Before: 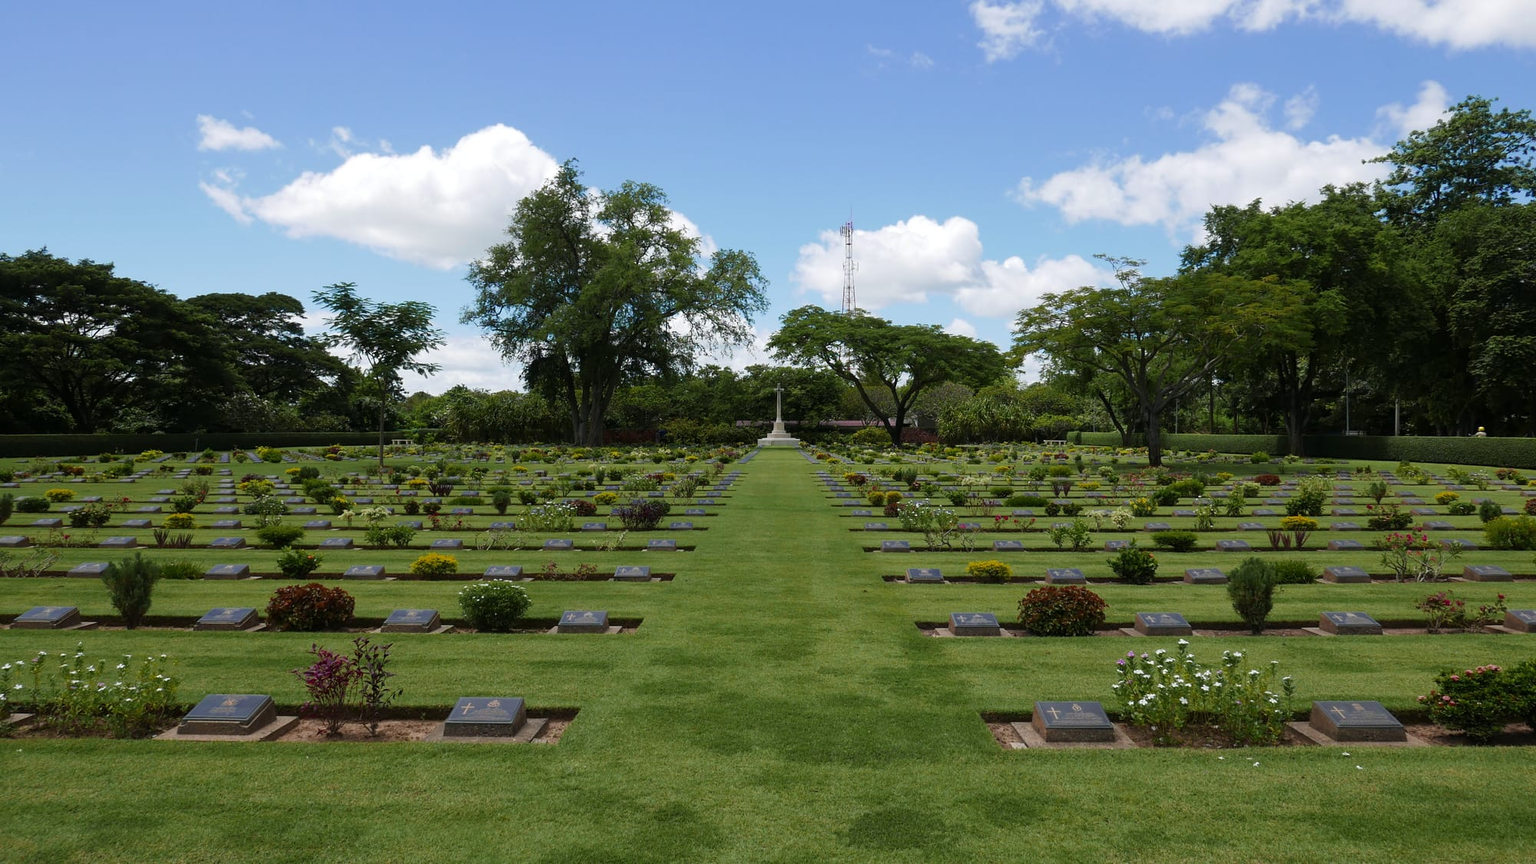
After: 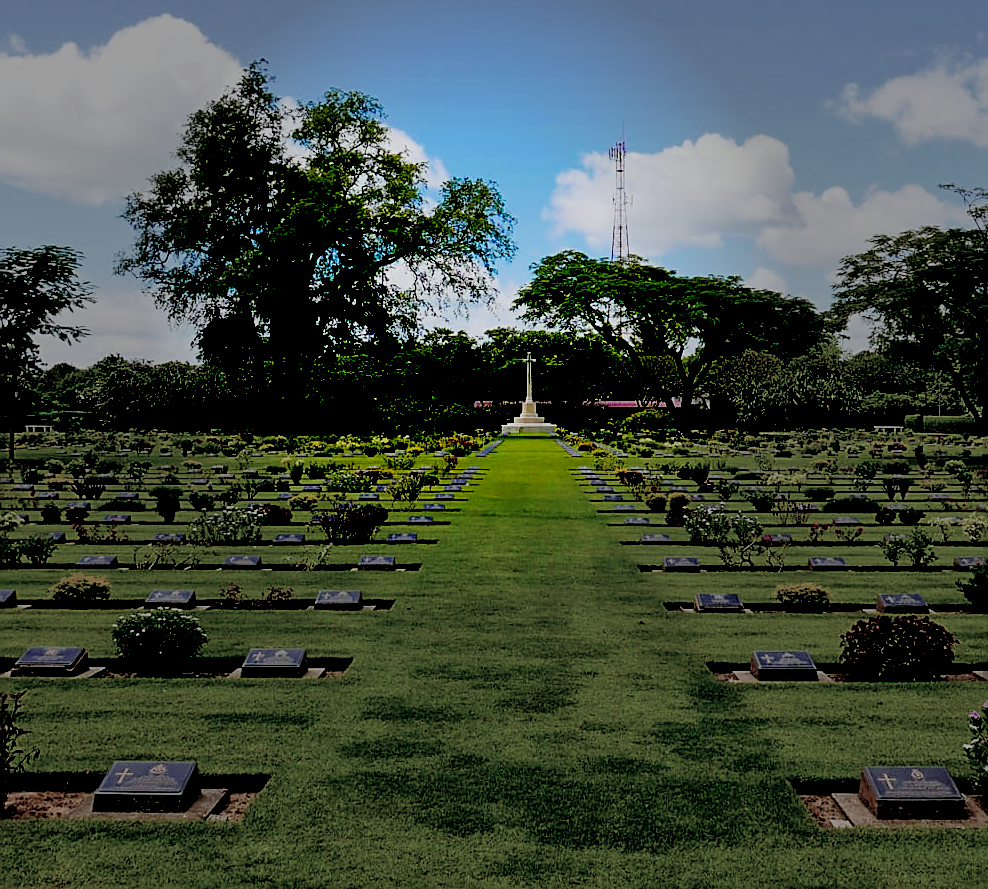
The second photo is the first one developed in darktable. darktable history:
filmic rgb: black relative exposure -4.39 EV, white relative exposure 5.04 EV, hardness 2.21, latitude 39.19%, contrast 1.149, highlights saturation mix 10.5%, shadows ↔ highlights balance 1.01%, color science v5 (2021), contrast in shadows safe, contrast in highlights safe
exposure: black level correction 0.058, compensate highlight preservation false
color balance rgb: shadows lift › luminance 0.634%, shadows lift › chroma 7.001%, shadows lift › hue 302.64°, perceptual saturation grading › global saturation 30.088%
sharpen: on, module defaults
crop and rotate: angle 0.016°, left 24.237%, top 13.103%, right 26.326%, bottom 7.768%
tone equalizer: -8 EV 0.98 EV, -7 EV 1.03 EV, -6 EV 1.03 EV, -5 EV 0.963 EV, -4 EV 1 EV, -3 EV 0.762 EV, -2 EV 0.496 EV, -1 EV 0.244 EV
vignetting: fall-off start 30.49%, fall-off radius 35.77%, center (-0.055, -0.354)
